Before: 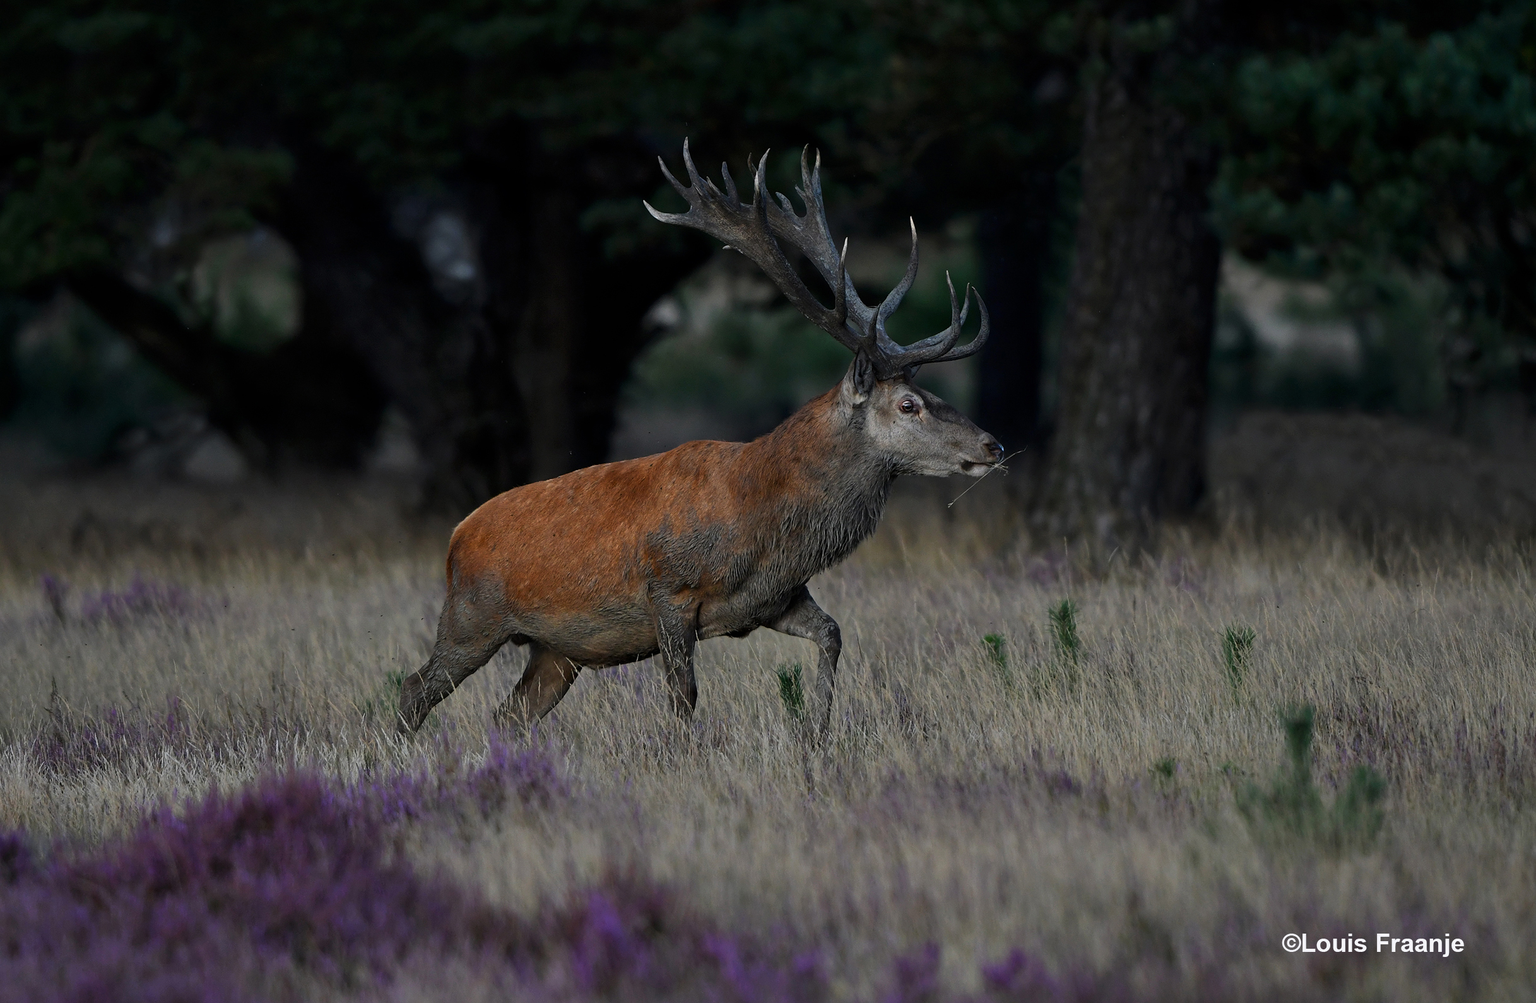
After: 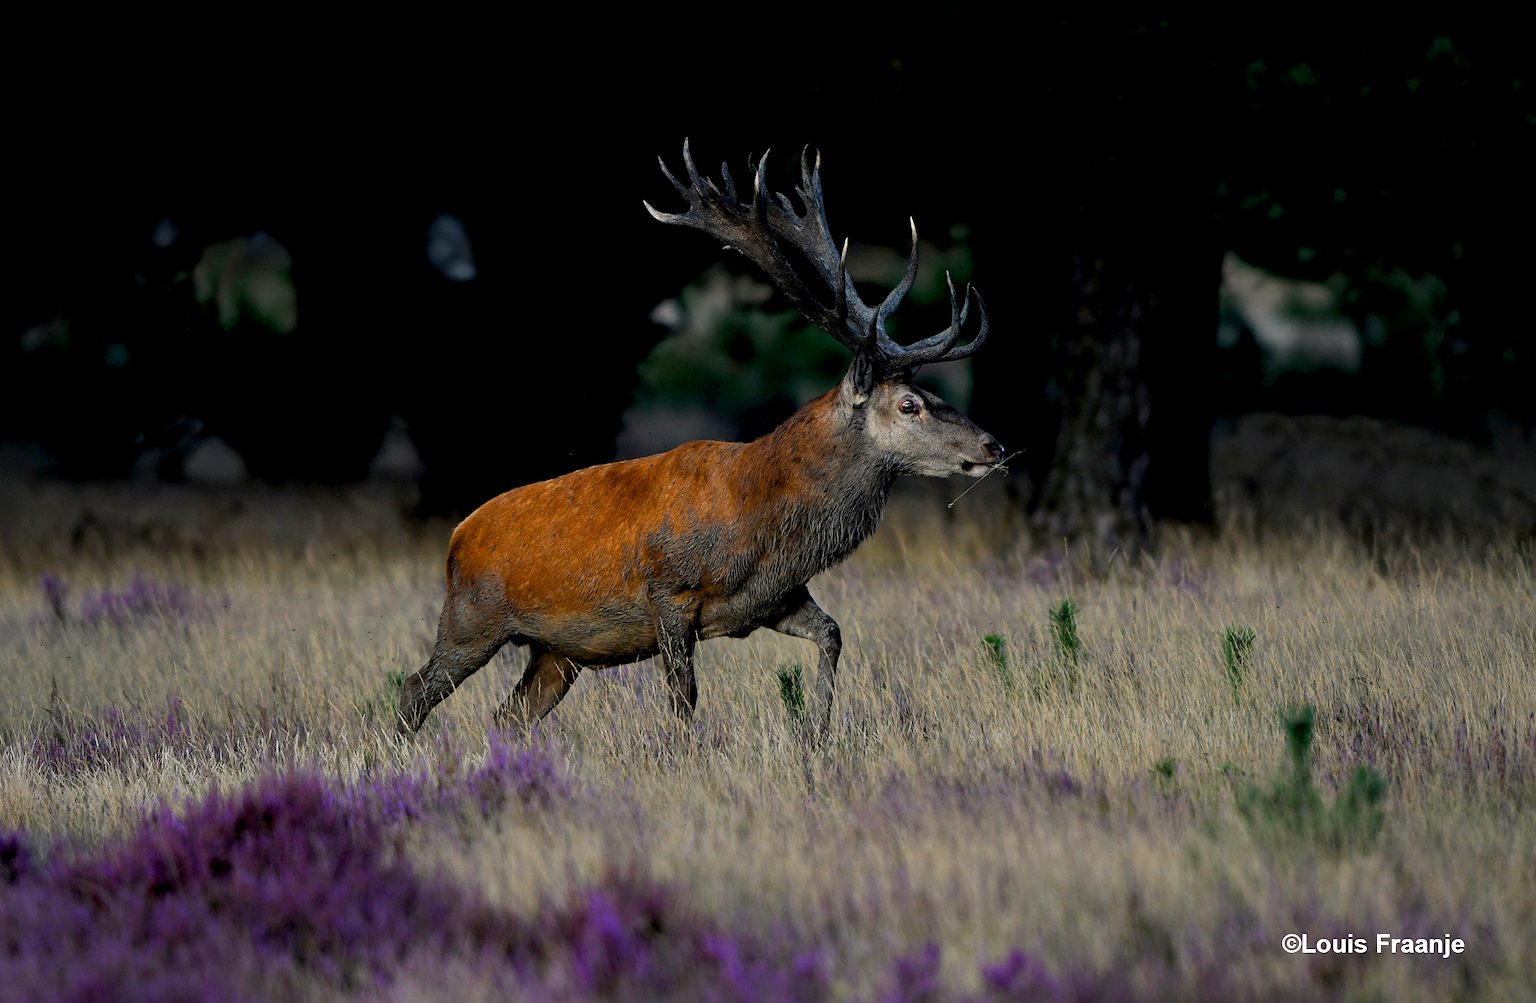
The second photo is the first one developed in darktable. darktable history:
color balance rgb: highlights gain › chroma 3.079%, highlights gain › hue 77.24°, global offset › luminance -0.903%, perceptual saturation grading › global saturation 25.064%, global vibrance 20%
tone equalizer: -8 EV -0.771 EV, -7 EV -0.719 EV, -6 EV -0.571 EV, -5 EV -0.422 EV, -3 EV 0.387 EV, -2 EV 0.6 EV, -1 EV 0.68 EV, +0 EV 0.732 EV
